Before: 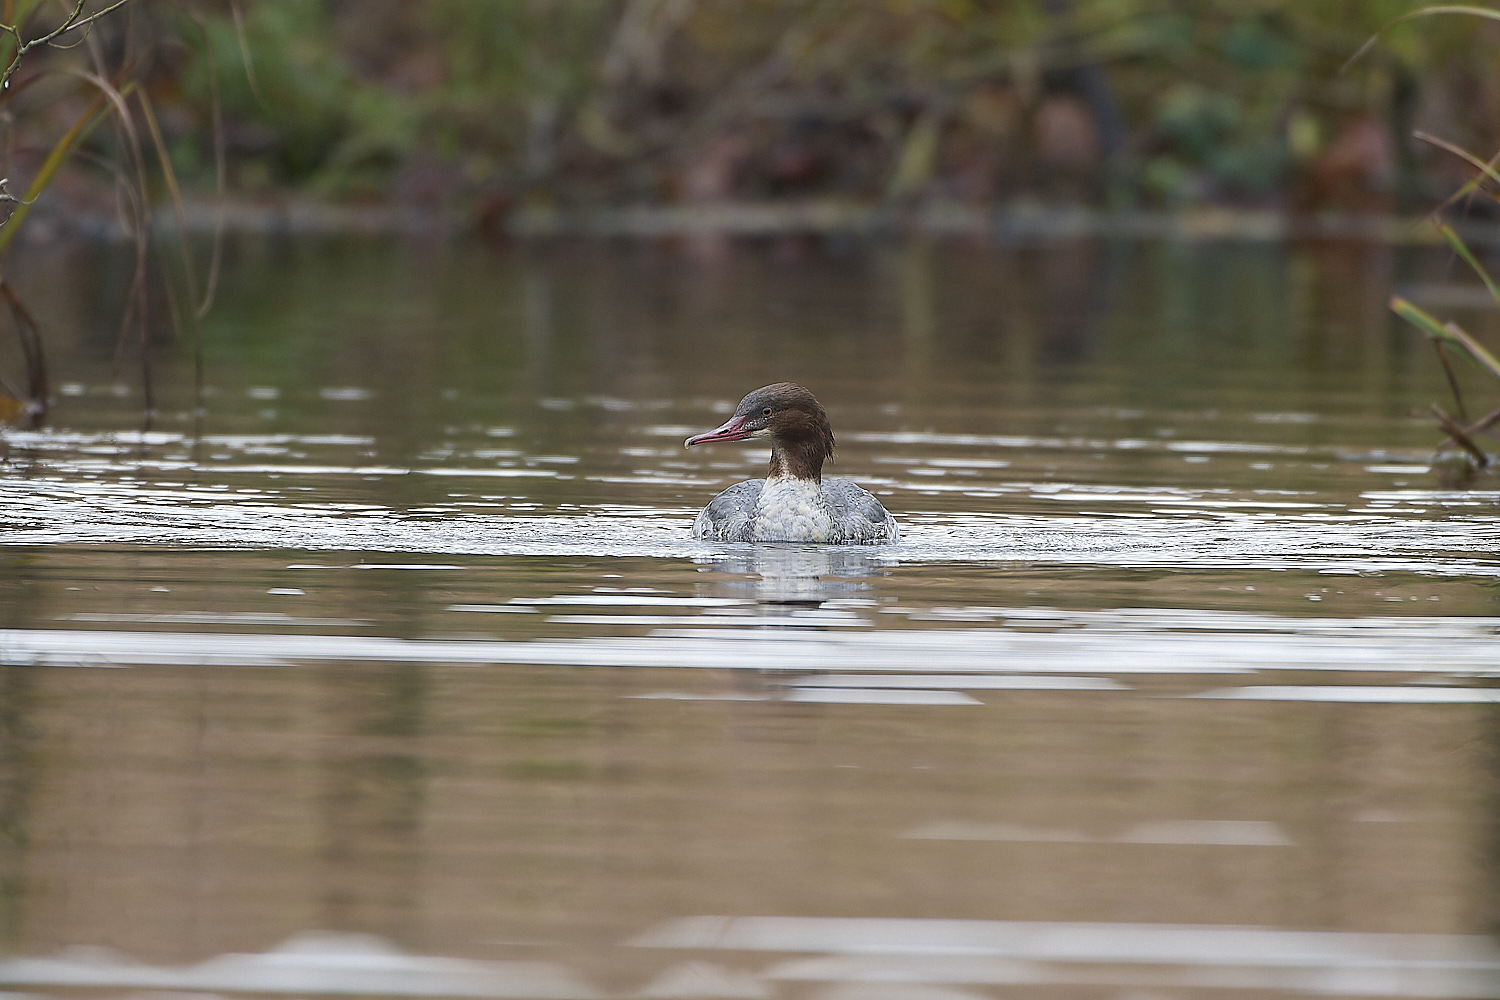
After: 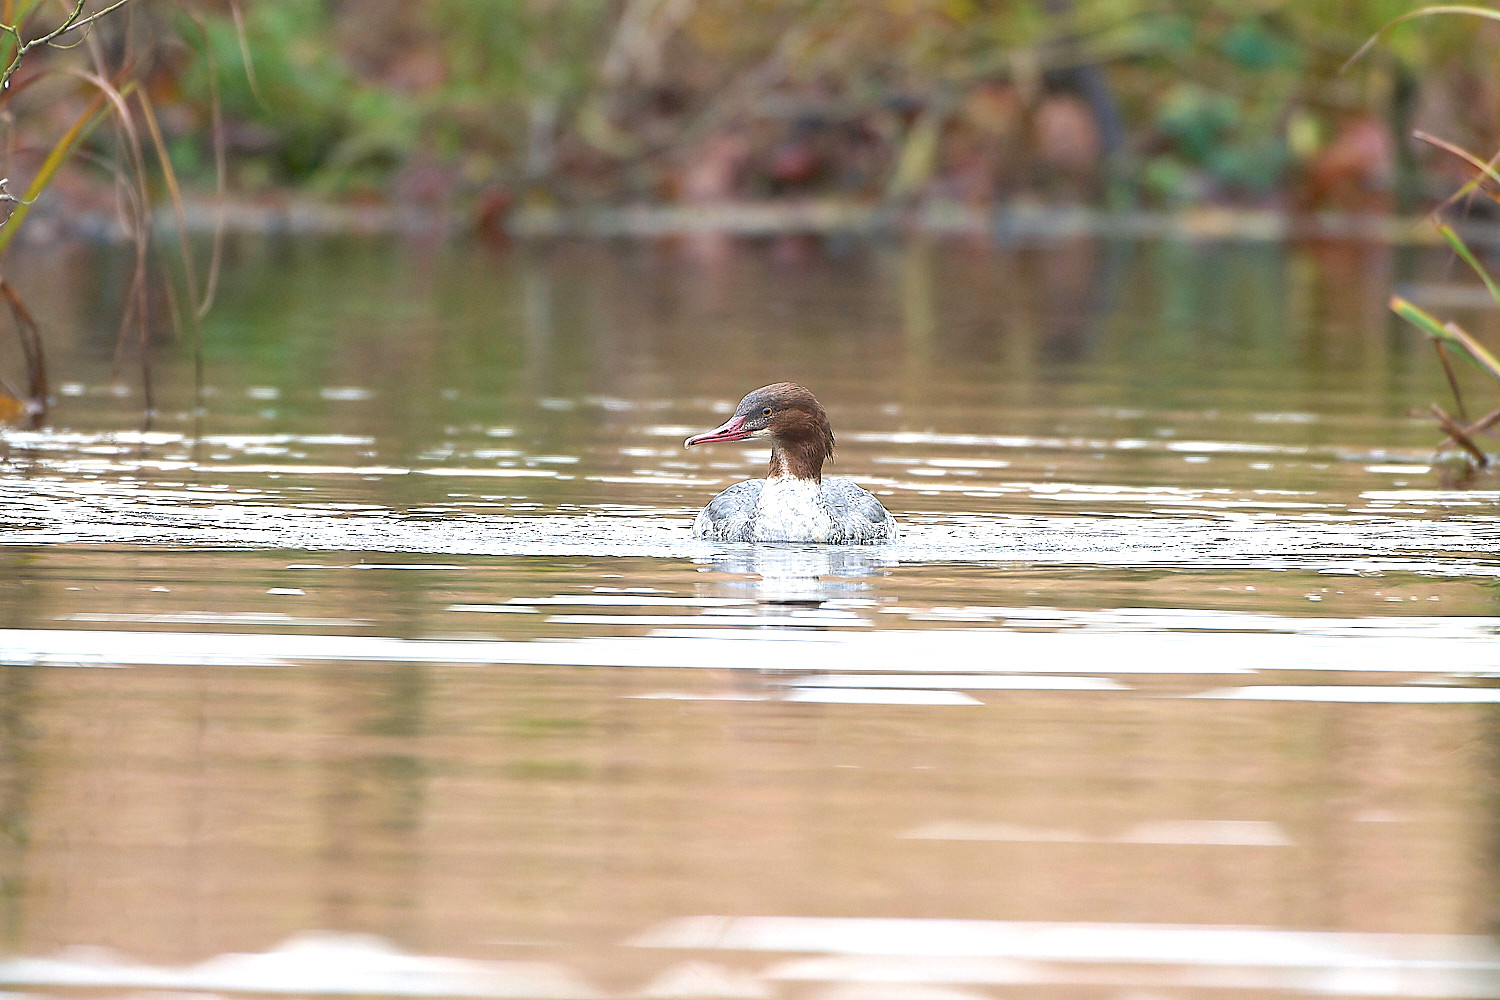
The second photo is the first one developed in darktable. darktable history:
exposure: black level correction 0, exposure 0.7 EV, compensate exposure bias true, compensate highlight preservation false
levels: levels [0, 0.435, 0.917]
